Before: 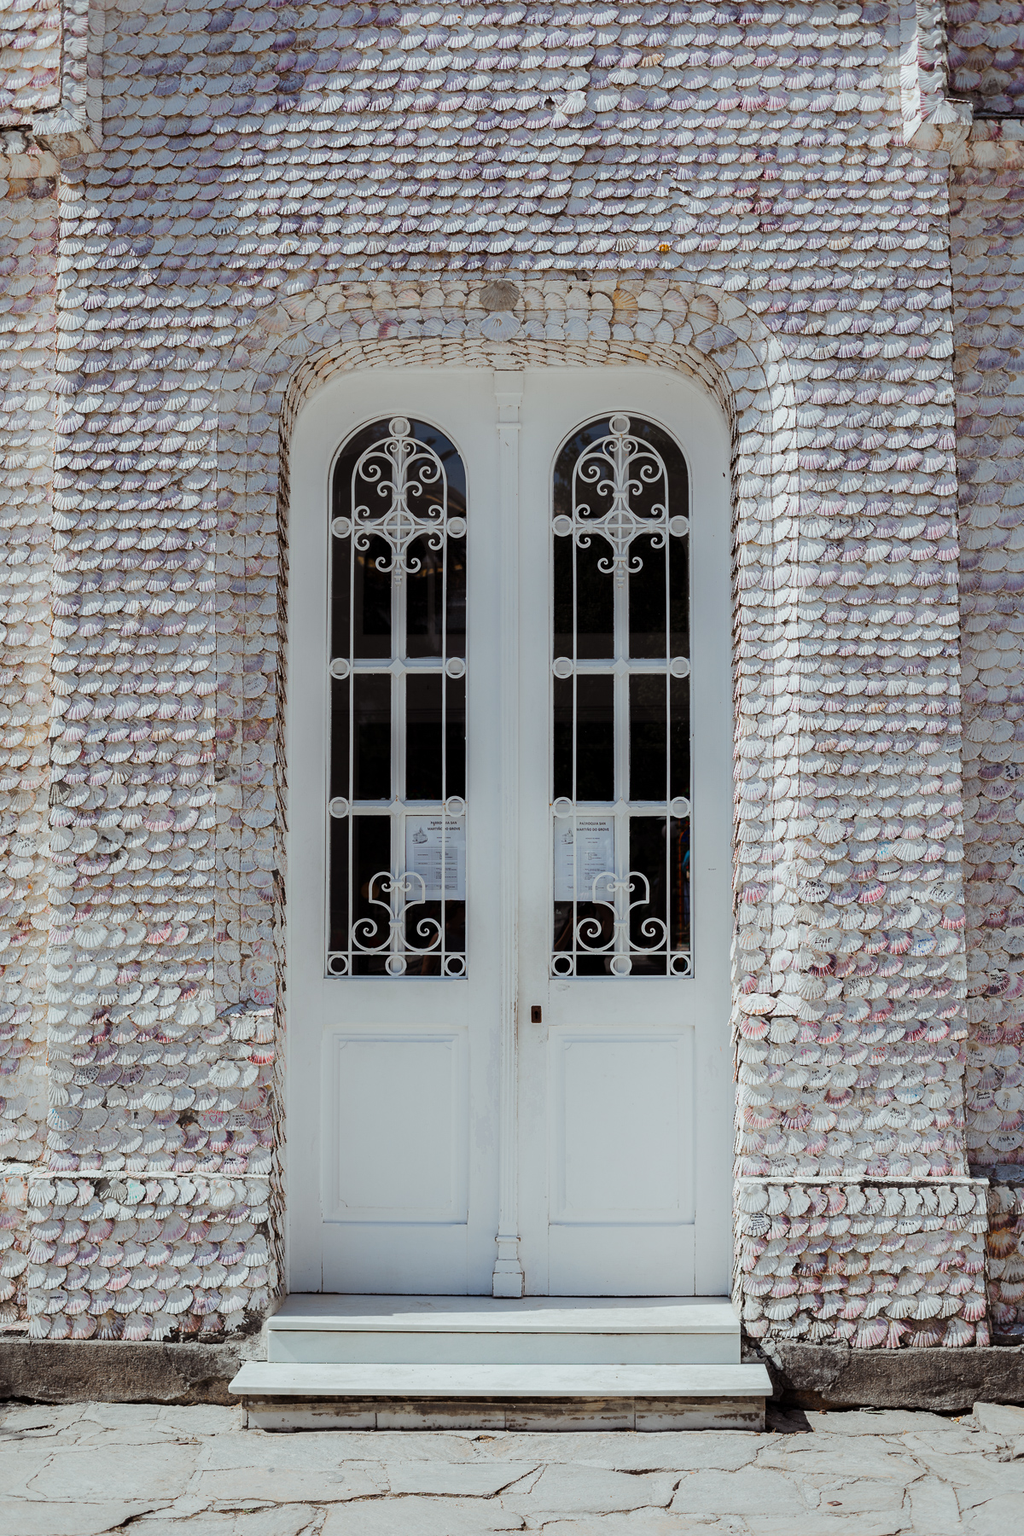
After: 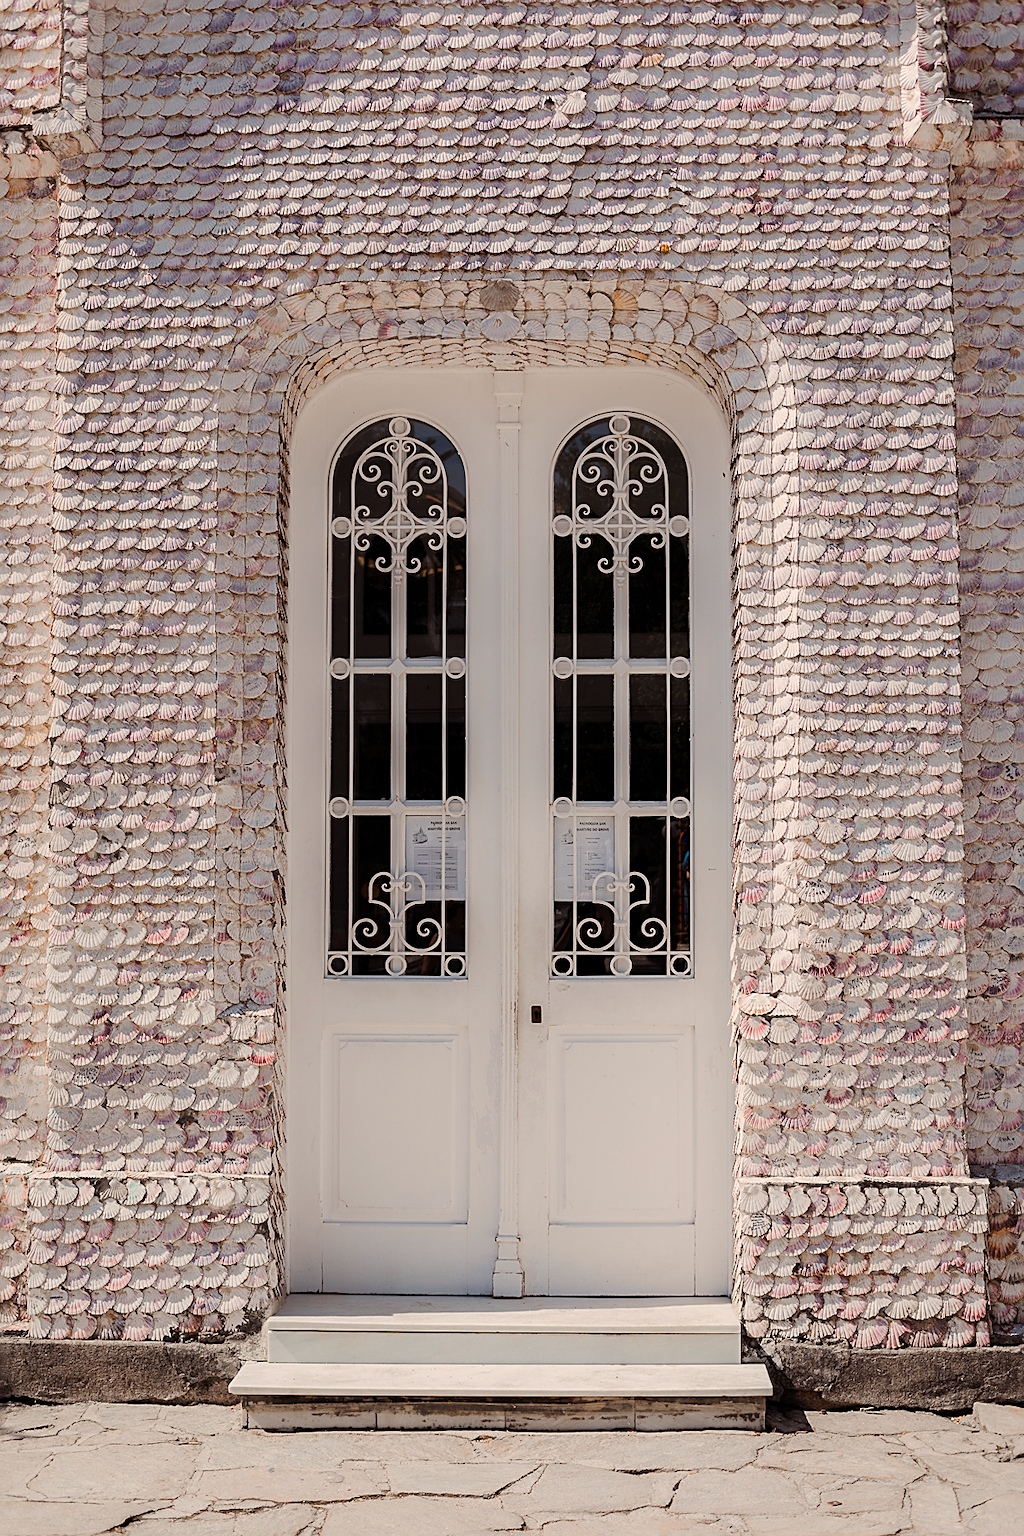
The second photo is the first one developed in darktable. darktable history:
white balance: red 1.127, blue 0.943
sharpen: on, module defaults
